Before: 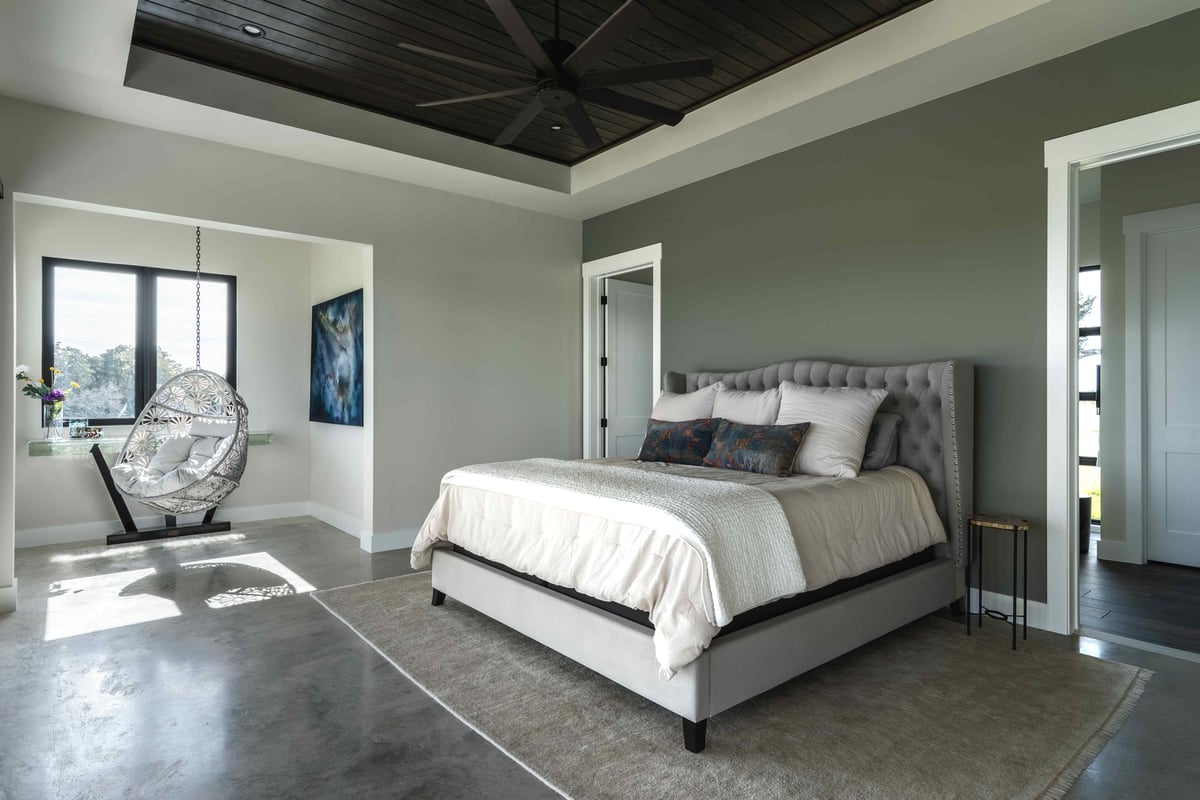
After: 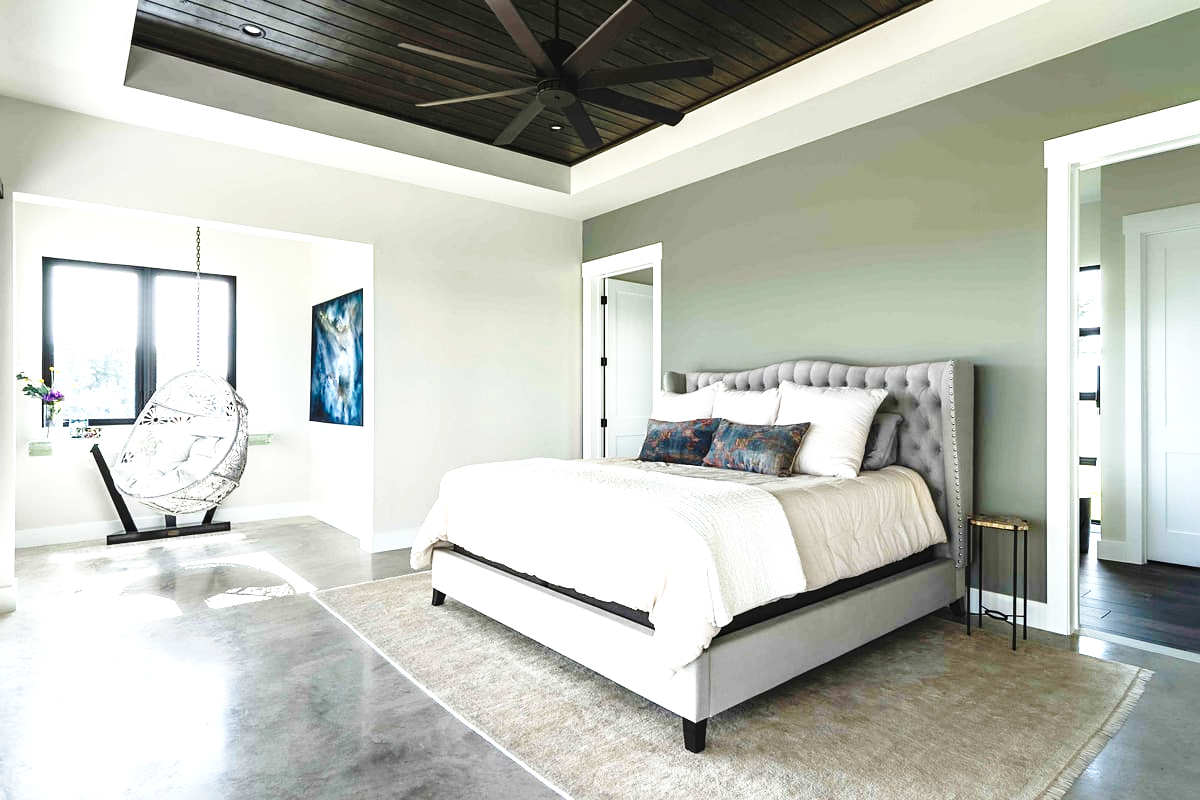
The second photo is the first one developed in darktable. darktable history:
base curve: curves: ch0 [(0, 0) (0.036, 0.037) (0.121, 0.228) (0.46, 0.76) (0.859, 0.983) (1, 1)], preserve colors none
exposure: black level correction 0, exposure 0.894 EV, compensate highlight preservation false
sharpen: amount 0.218
levels: levels [0, 0.492, 0.984]
